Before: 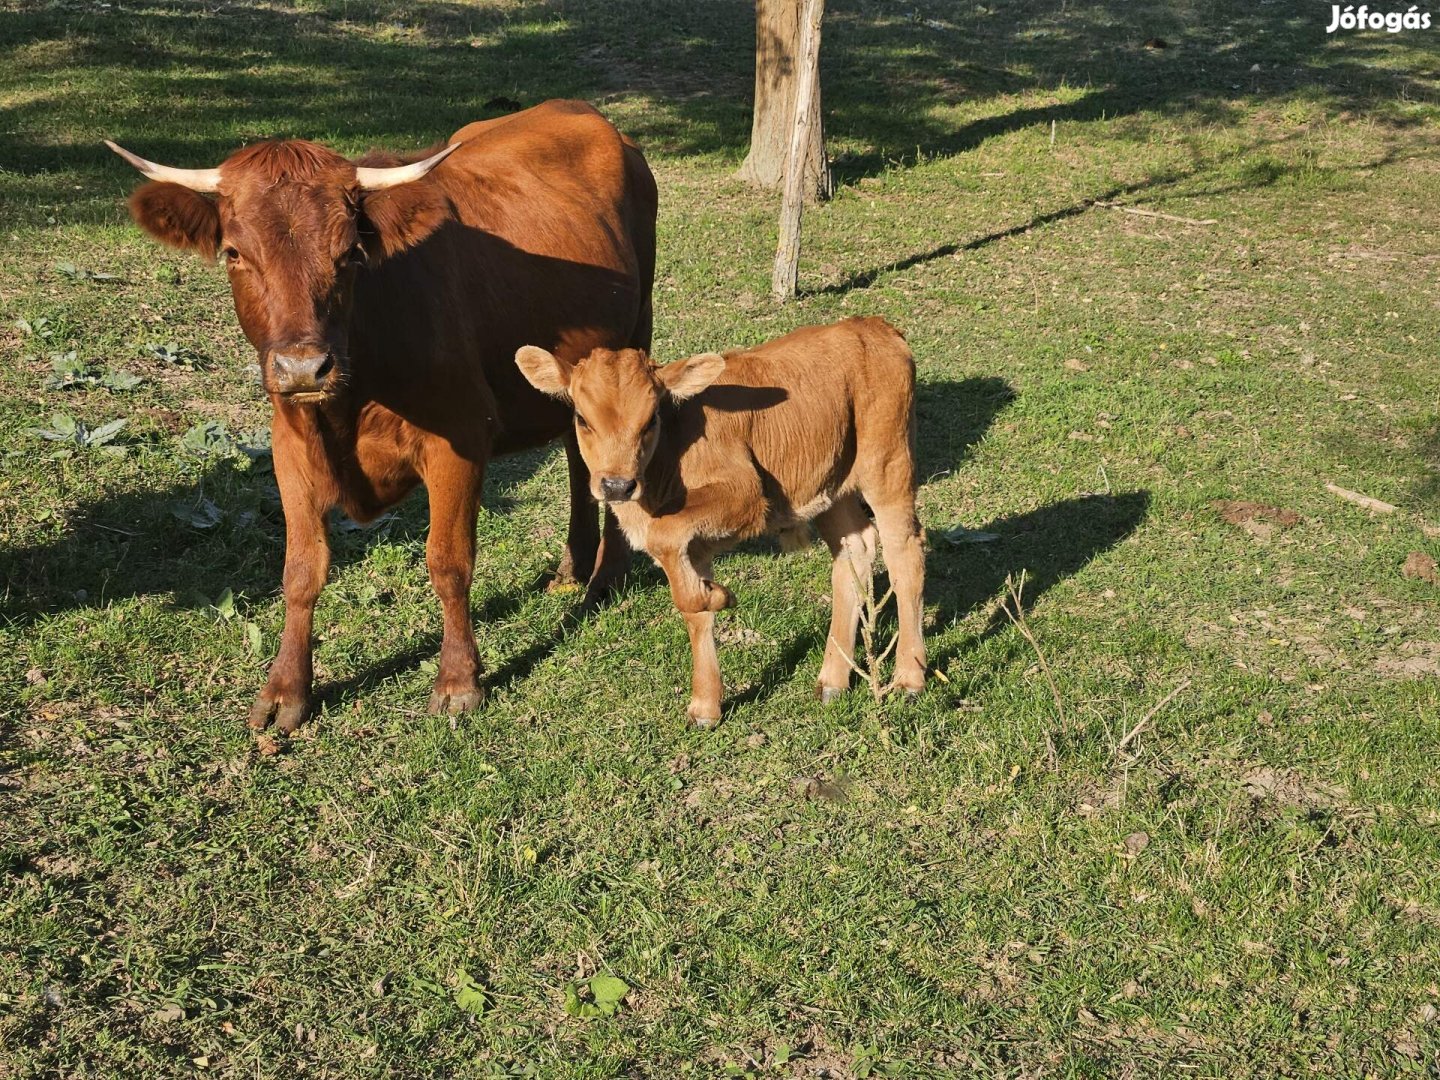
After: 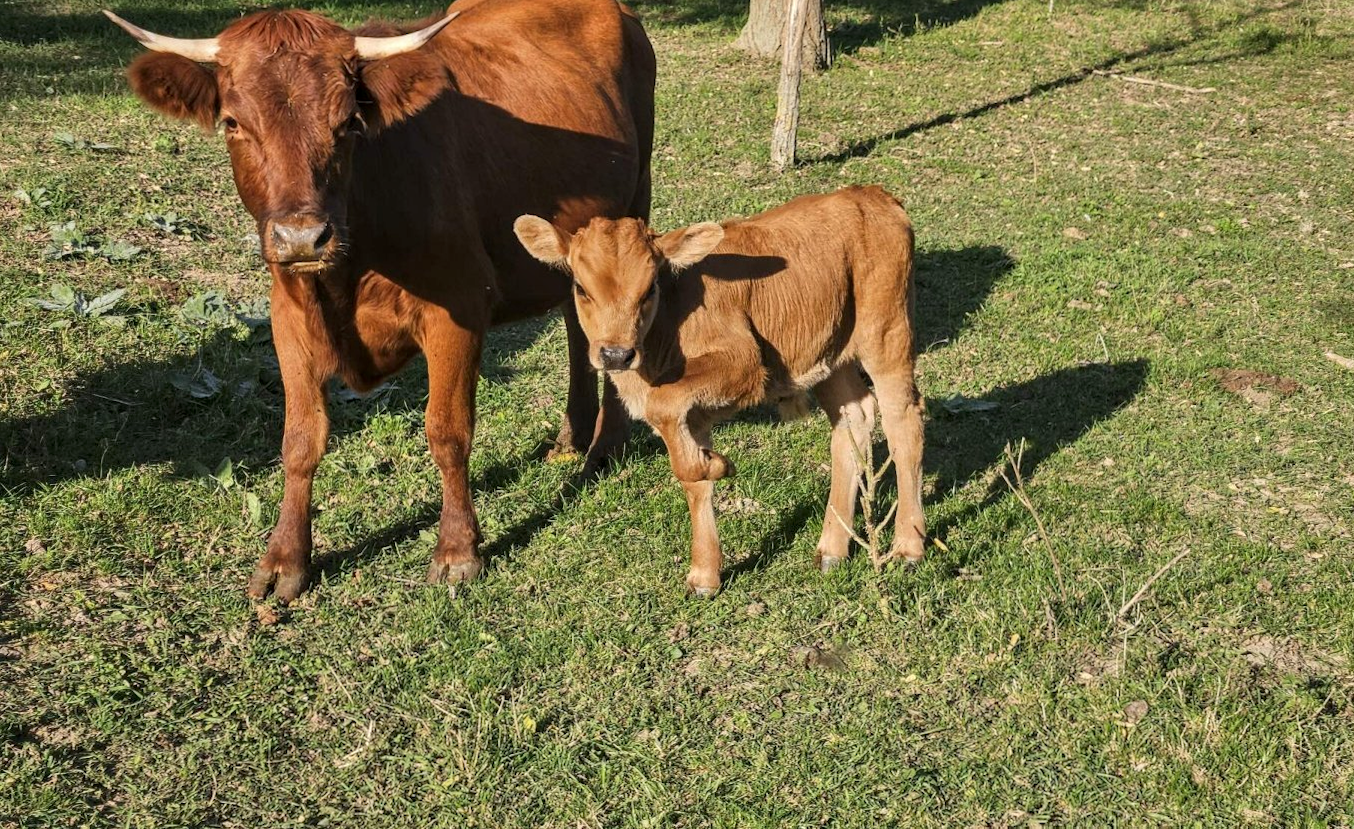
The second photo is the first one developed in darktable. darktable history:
crop and rotate: angle 0.084°, top 12.063%, right 5.739%, bottom 11.003%
local contrast: on, module defaults
